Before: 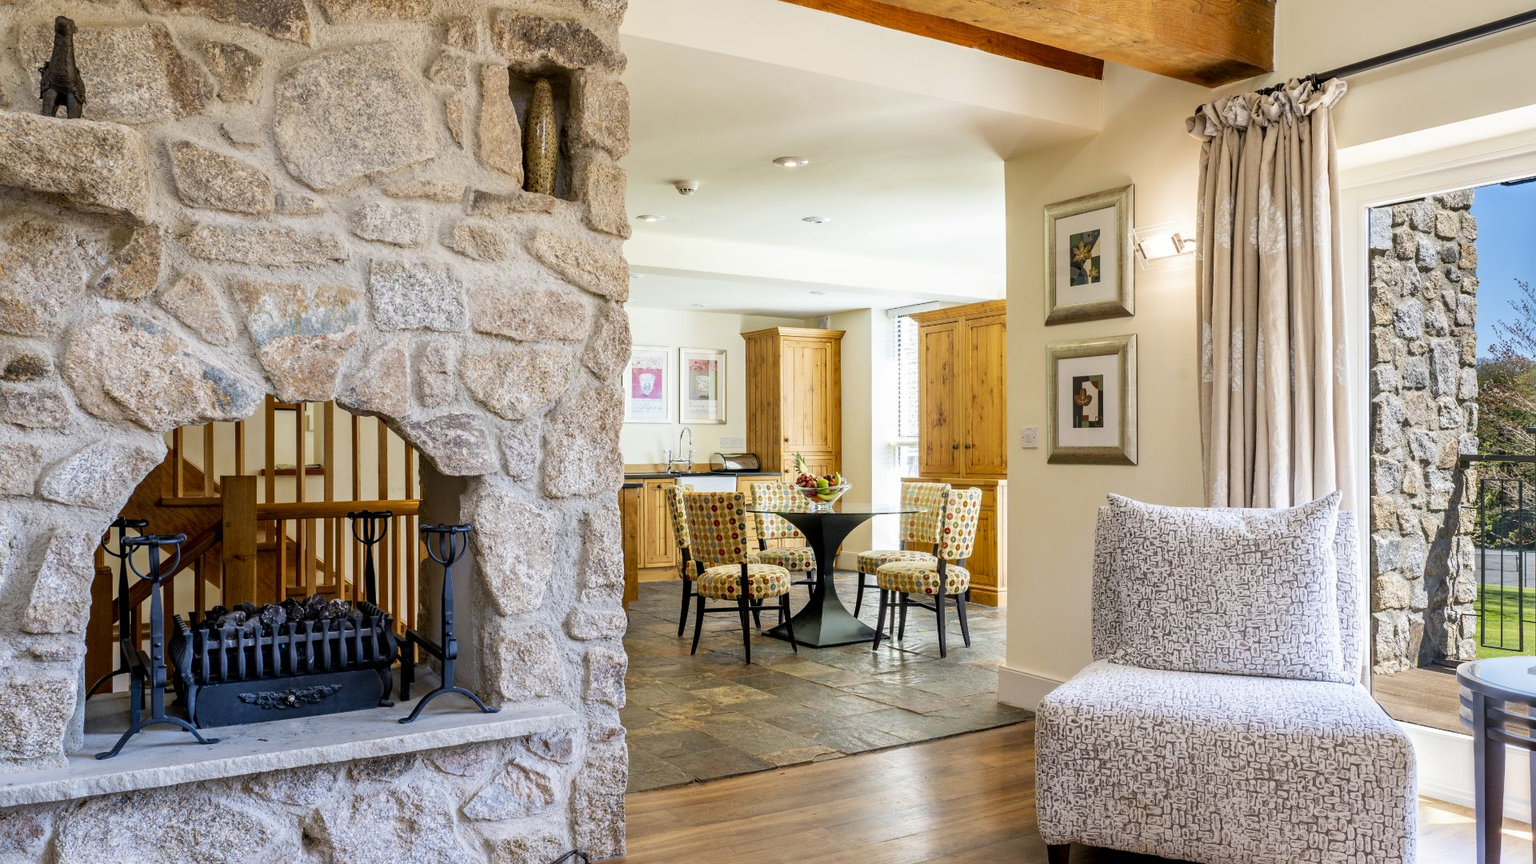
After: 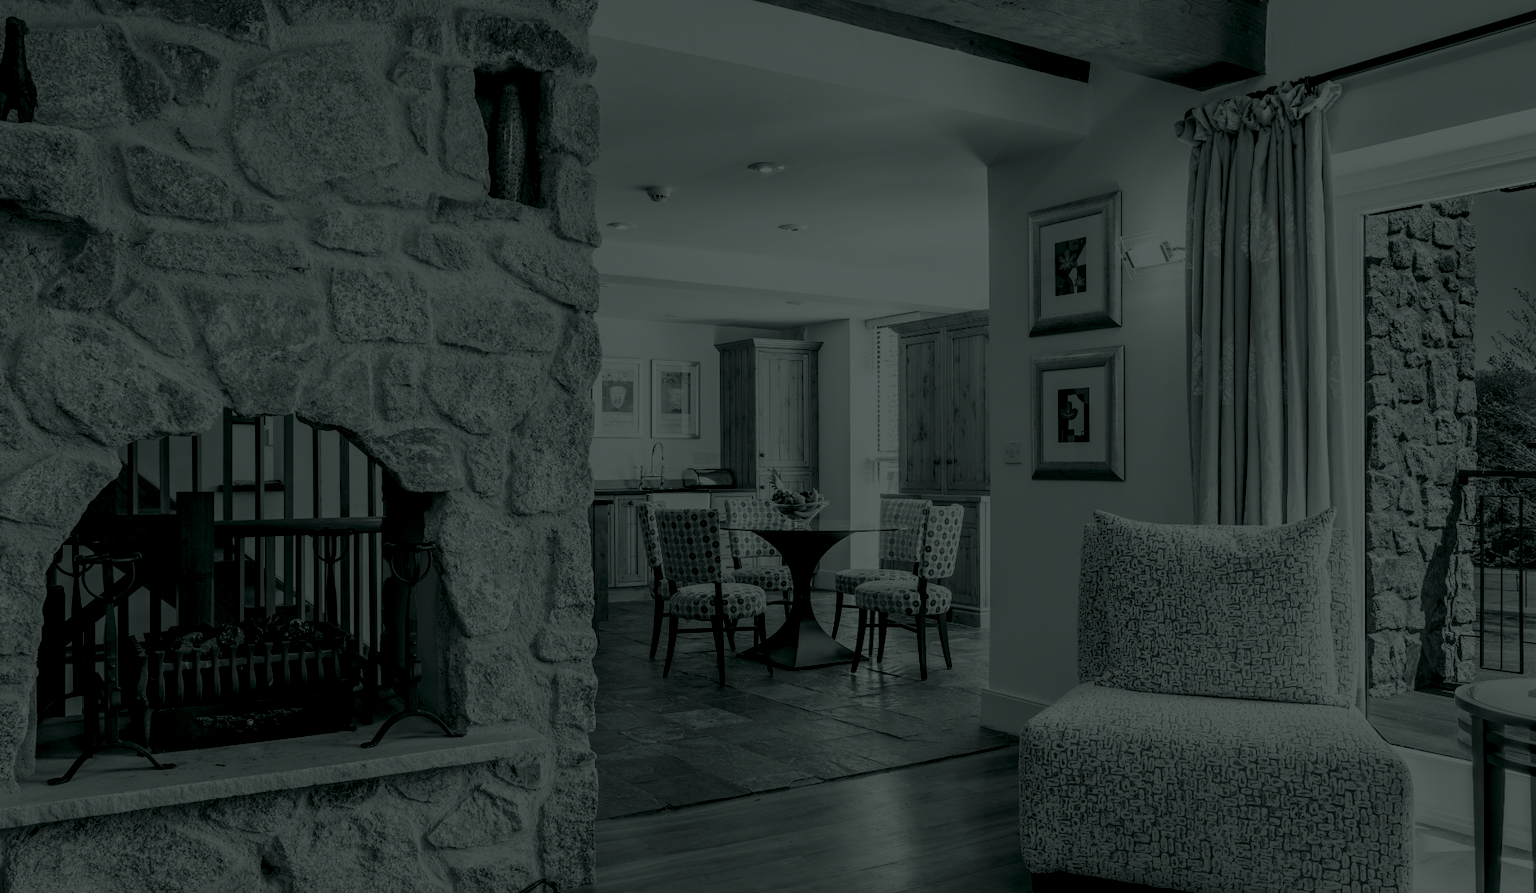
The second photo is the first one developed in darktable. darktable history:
color correction: highlights a* -2.24, highlights b* -18.1
shadows and highlights: radius 125.46, shadows 30.51, highlights -30.51, low approximation 0.01, soften with gaussian
crop and rotate: left 3.238%
colorize: hue 90°, saturation 19%, lightness 1.59%, version 1
